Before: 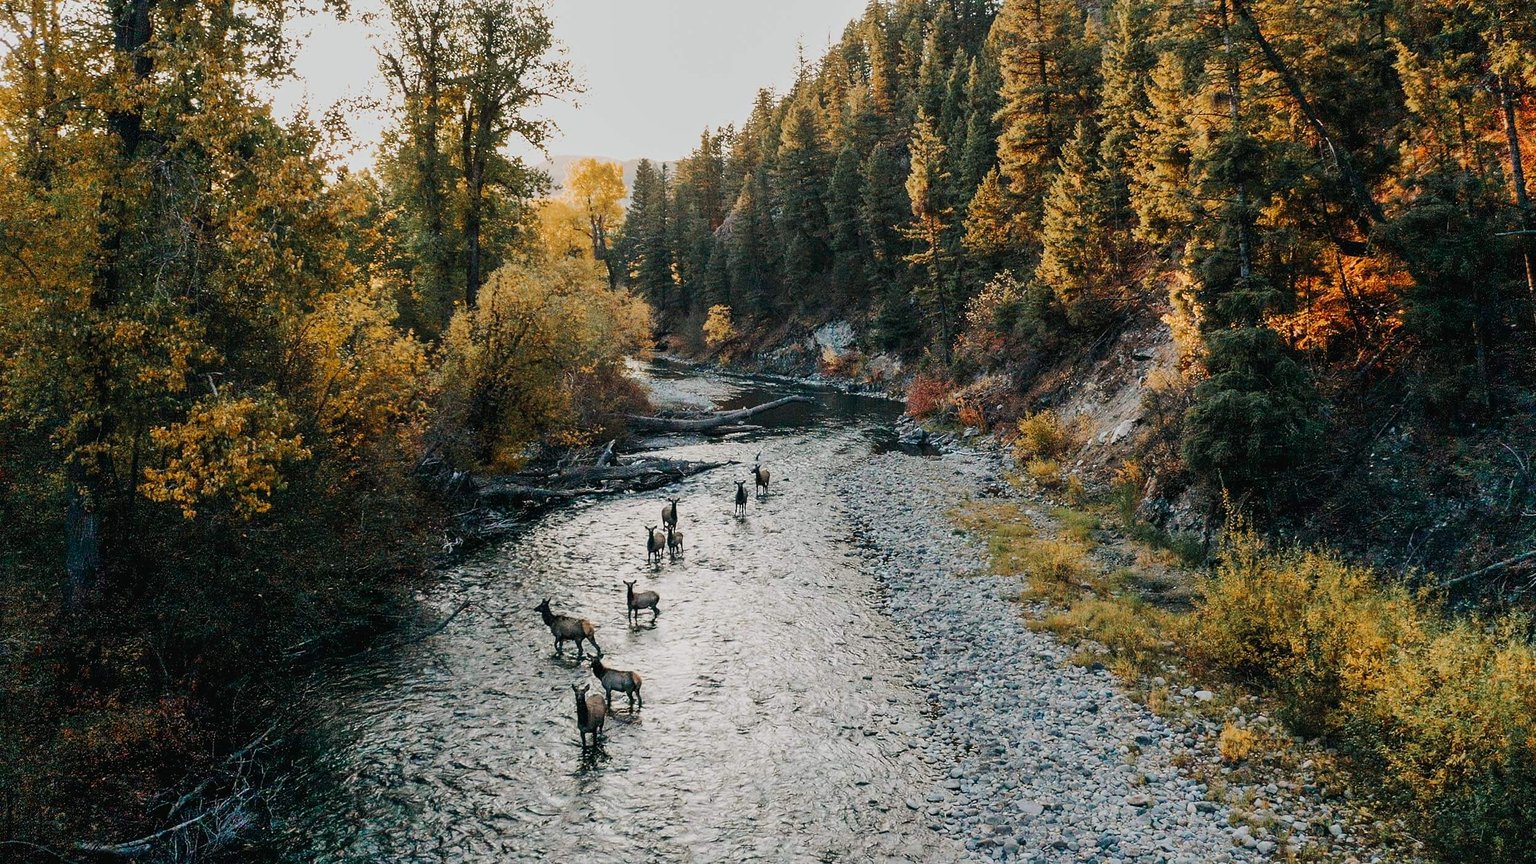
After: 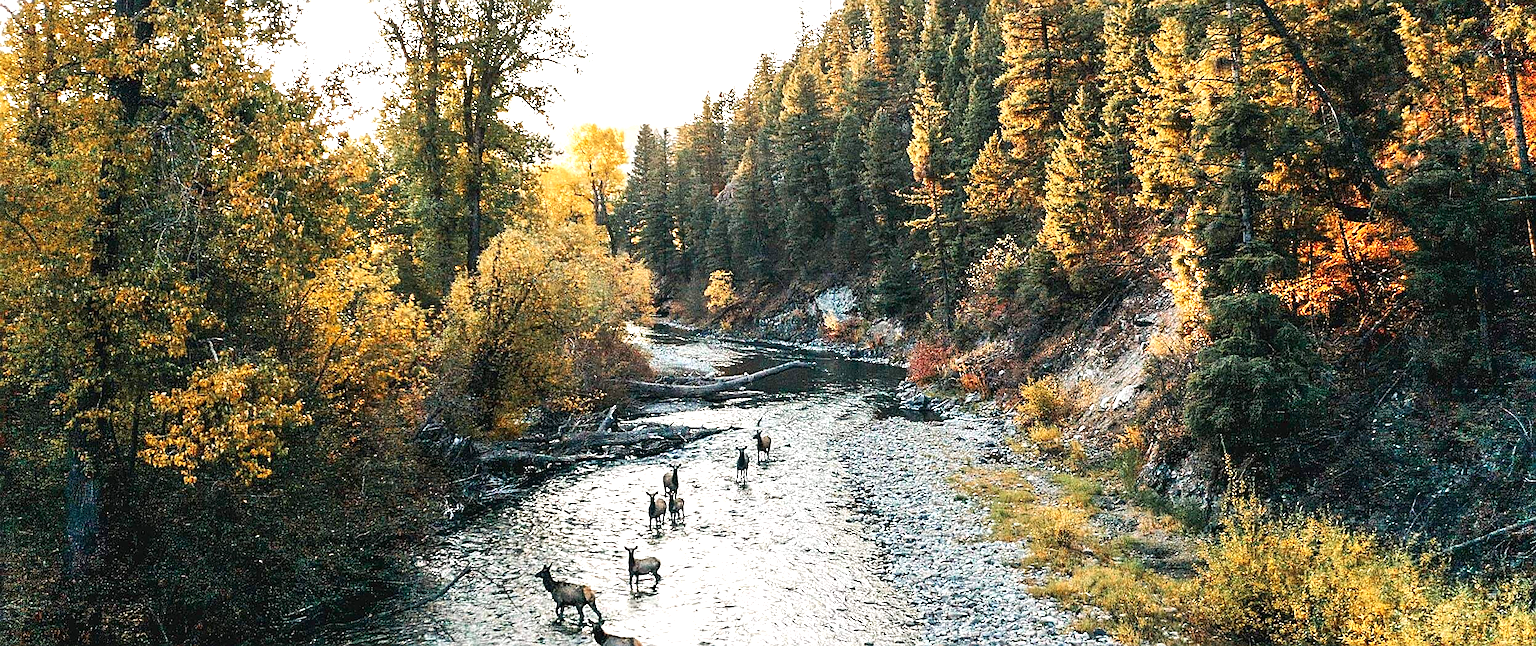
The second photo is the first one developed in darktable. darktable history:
crop: top 4.071%, bottom 21.162%
sharpen: on, module defaults
exposure: black level correction 0, exposure 1.098 EV, compensate highlight preservation false
